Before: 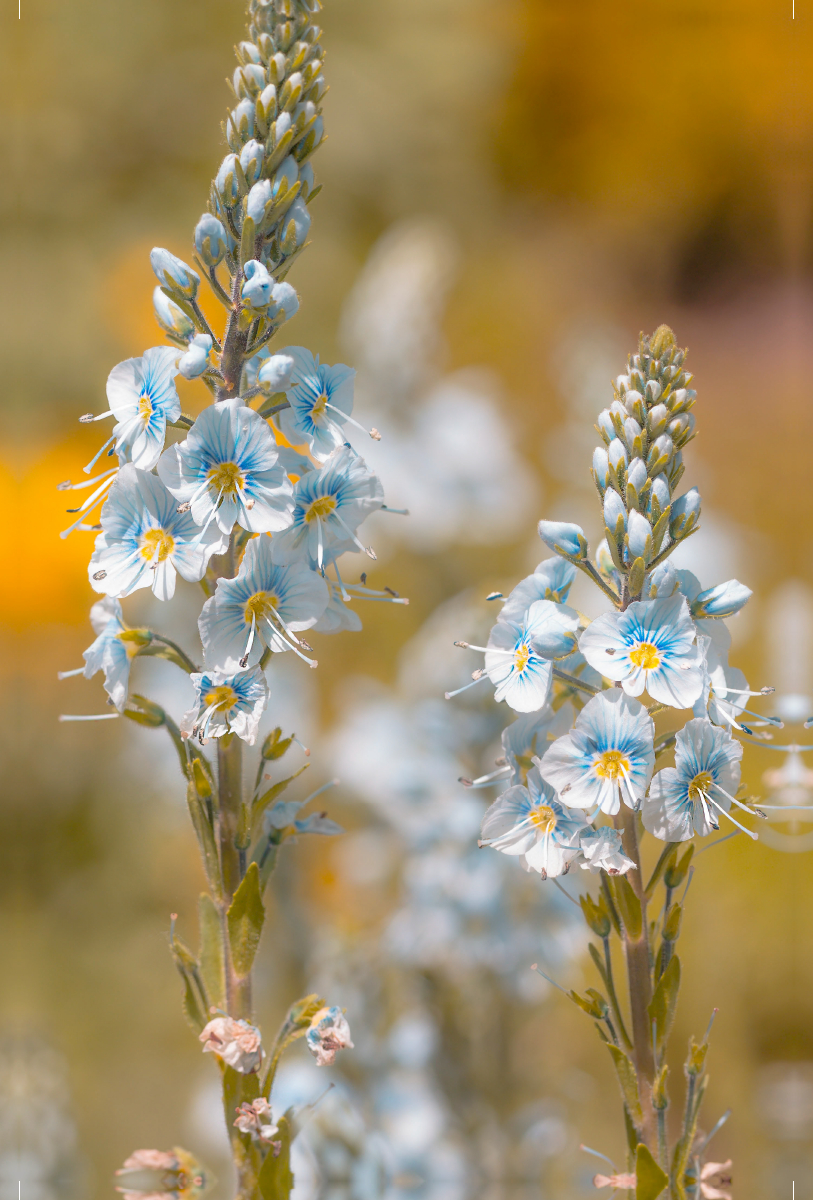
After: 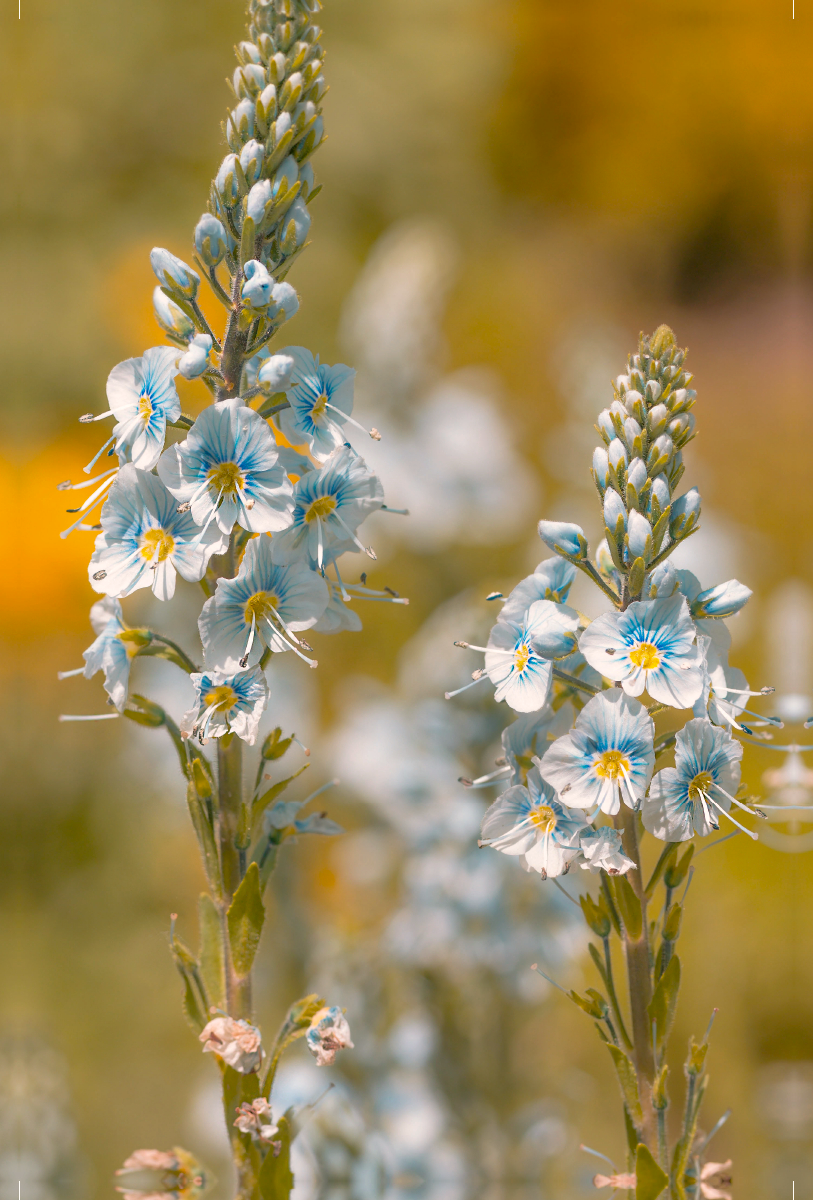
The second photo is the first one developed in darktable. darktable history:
haze removal: strength 0.093, adaptive false
color correction: highlights a* 4.22, highlights b* 4.96, shadows a* -6.78, shadows b* 4.67
shadows and highlights: soften with gaussian
